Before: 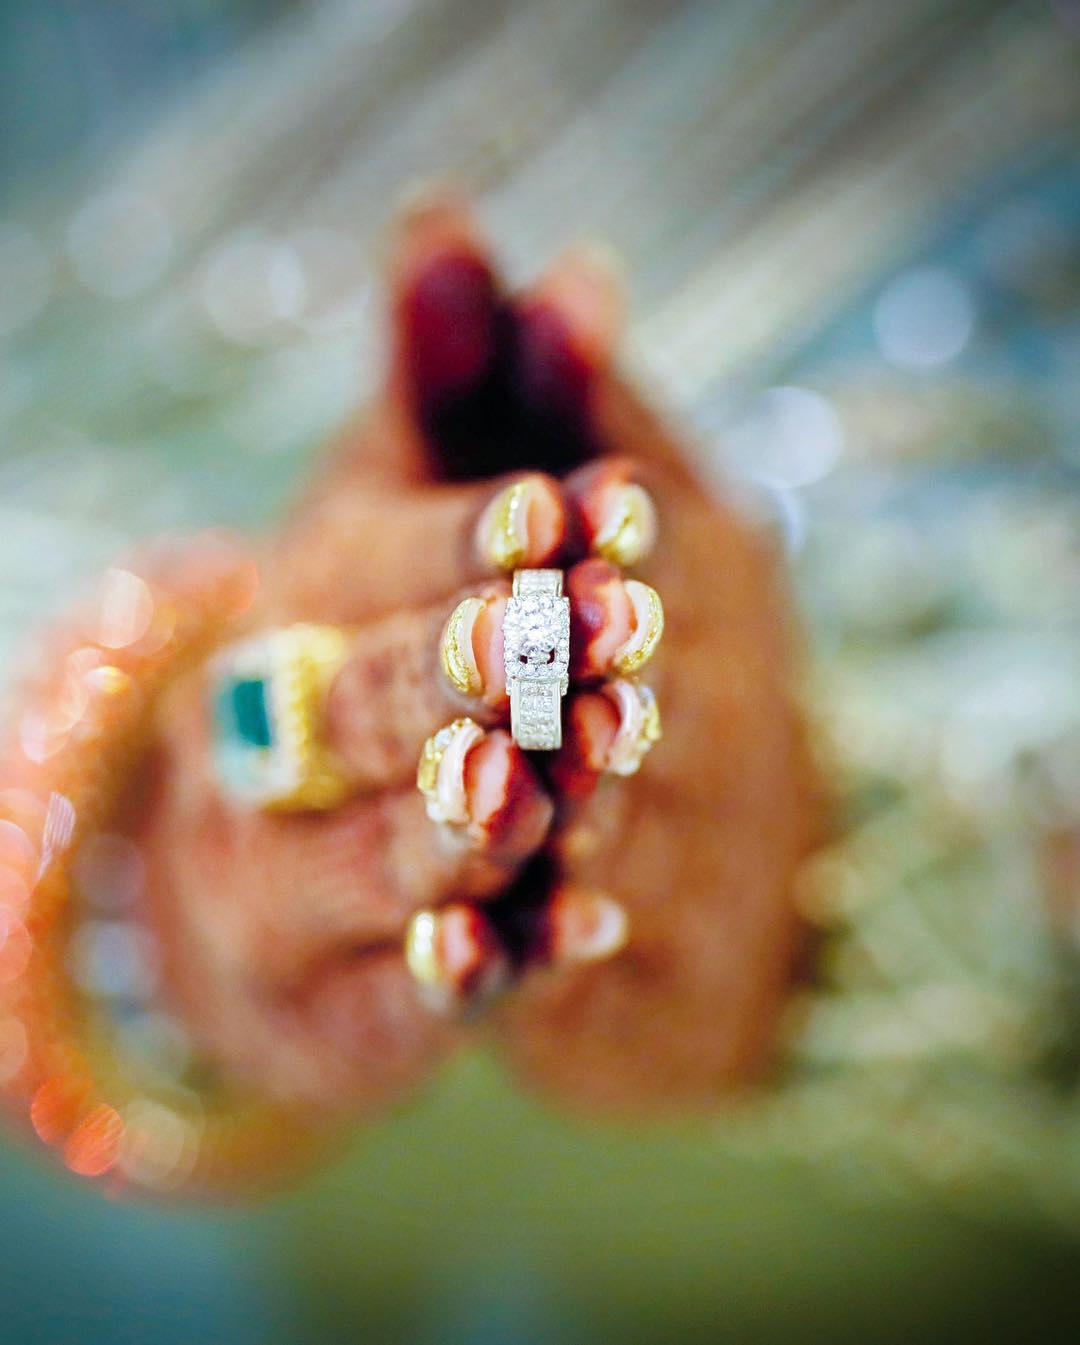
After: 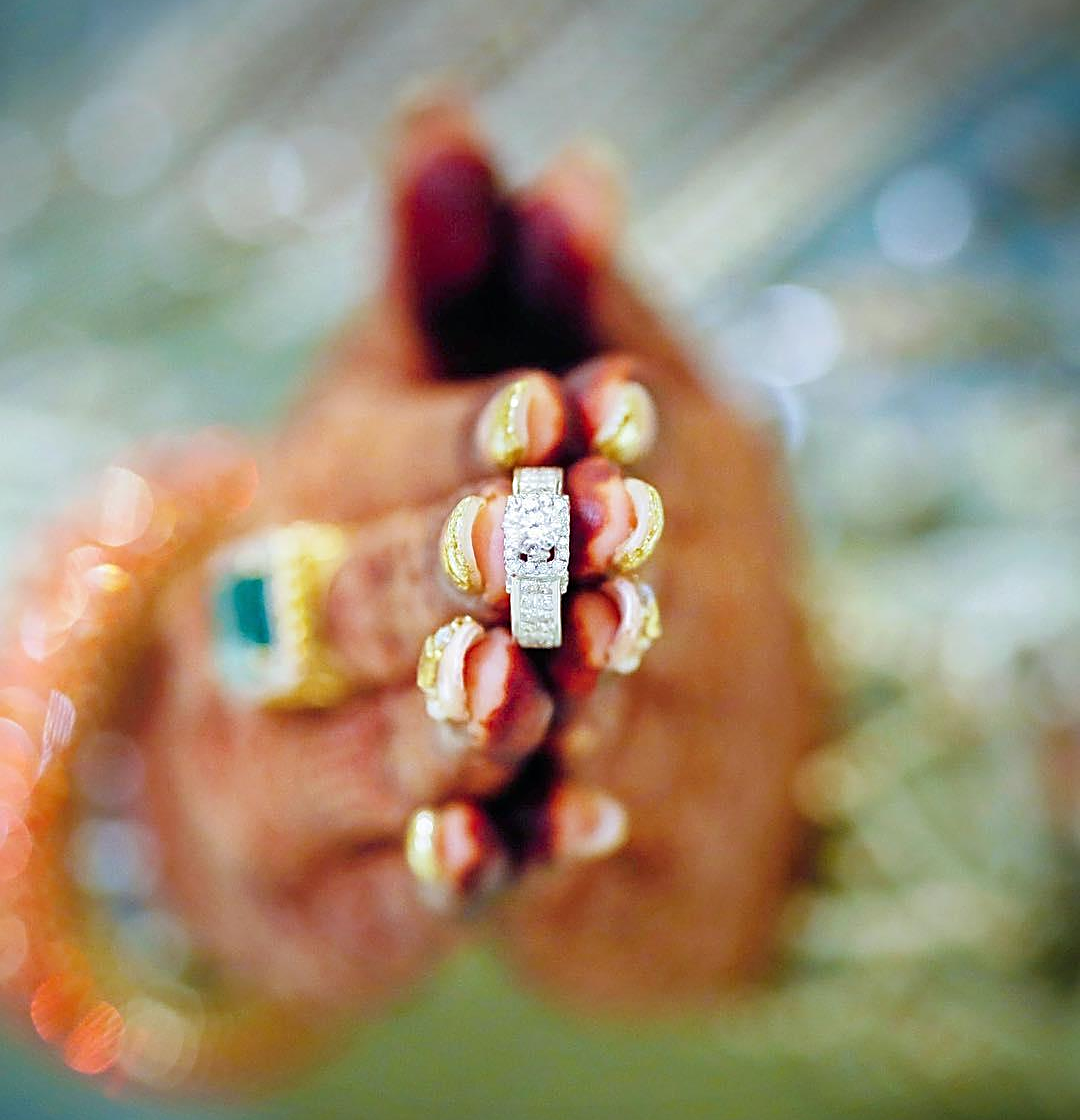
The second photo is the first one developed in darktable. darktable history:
sharpen: on, module defaults
exposure: compensate highlight preservation false
crop: top 7.625%, bottom 8.027%
